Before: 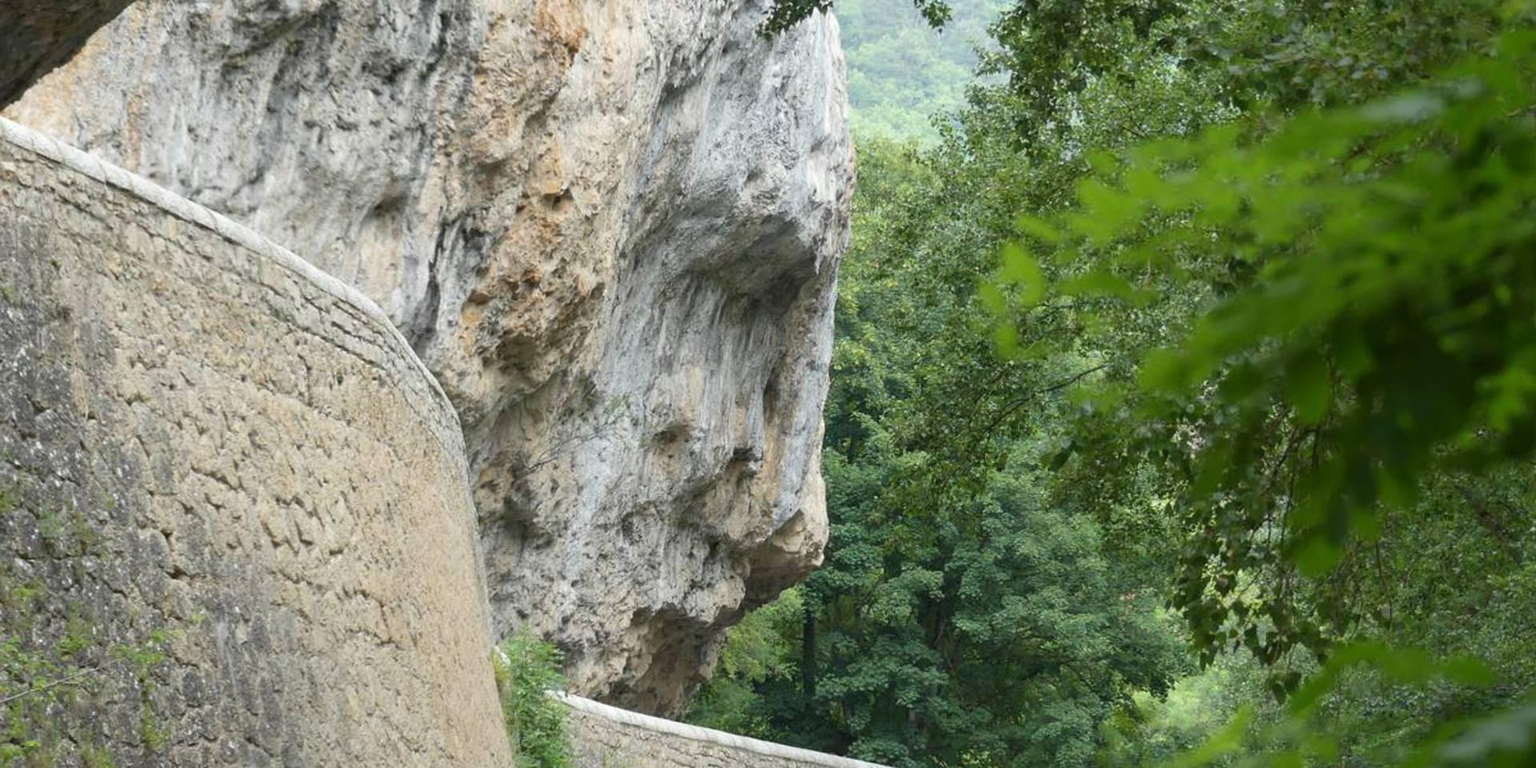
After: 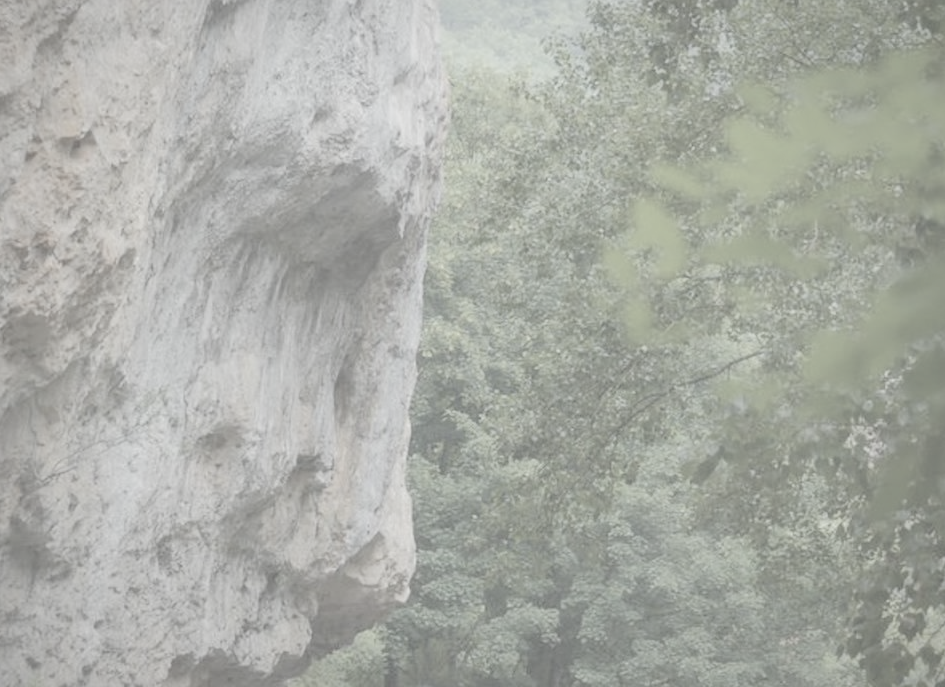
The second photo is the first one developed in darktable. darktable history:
contrast brightness saturation: contrast -0.31, brightness 0.758, saturation -0.792
tone curve: curves: ch0 [(0, 0) (0.003, 0.126) (0.011, 0.129) (0.025, 0.133) (0.044, 0.143) (0.069, 0.155) (0.1, 0.17) (0.136, 0.189) (0.177, 0.217) (0.224, 0.25) (0.277, 0.293) (0.335, 0.346) (0.399, 0.398) (0.468, 0.456) (0.543, 0.517) (0.623, 0.583) (0.709, 0.659) (0.801, 0.756) (0.898, 0.856) (1, 1)], color space Lab, independent channels, preserve colors none
crop: left 32.332%, top 10.986%, right 18.43%, bottom 17.438%
vignetting: fall-off radius 69.02%, brightness -0.315, saturation -0.051, automatic ratio true
